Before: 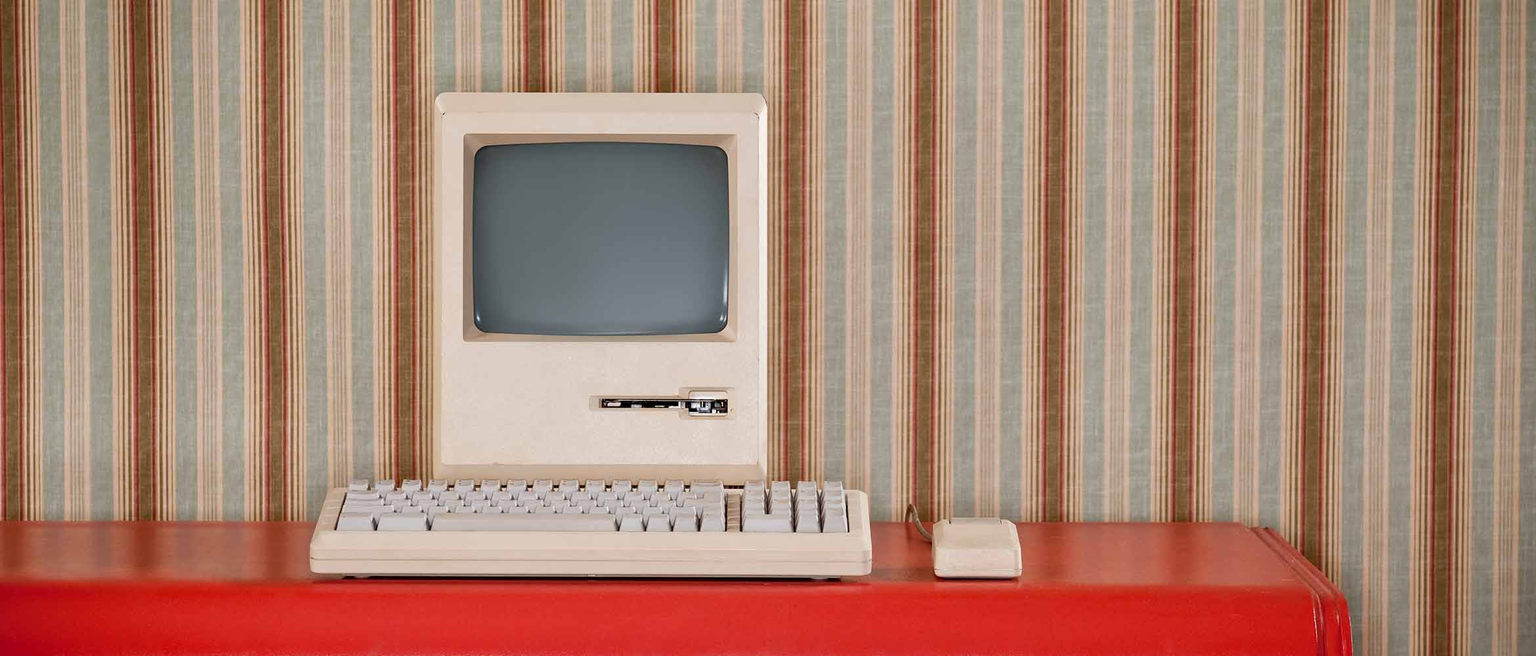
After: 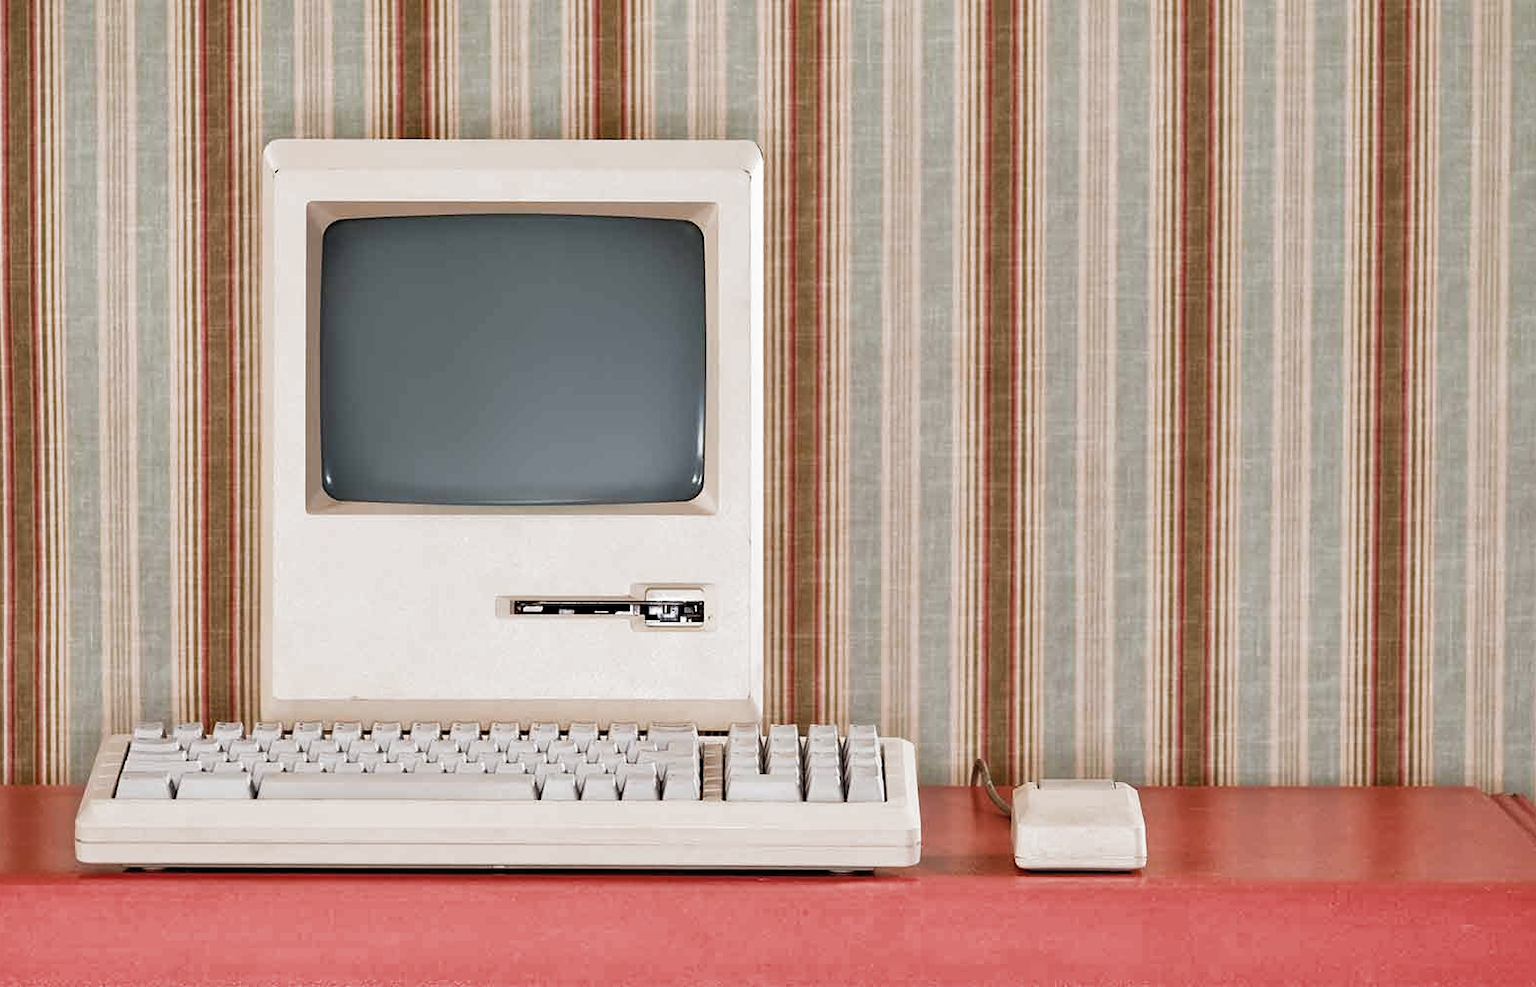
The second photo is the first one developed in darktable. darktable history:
crop: left 16.956%, right 16.59%
filmic rgb: black relative exposure -8.03 EV, white relative exposure 2.47 EV, threshold 5.95 EV, hardness 6.38, color science v4 (2020), enable highlight reconstruction true
